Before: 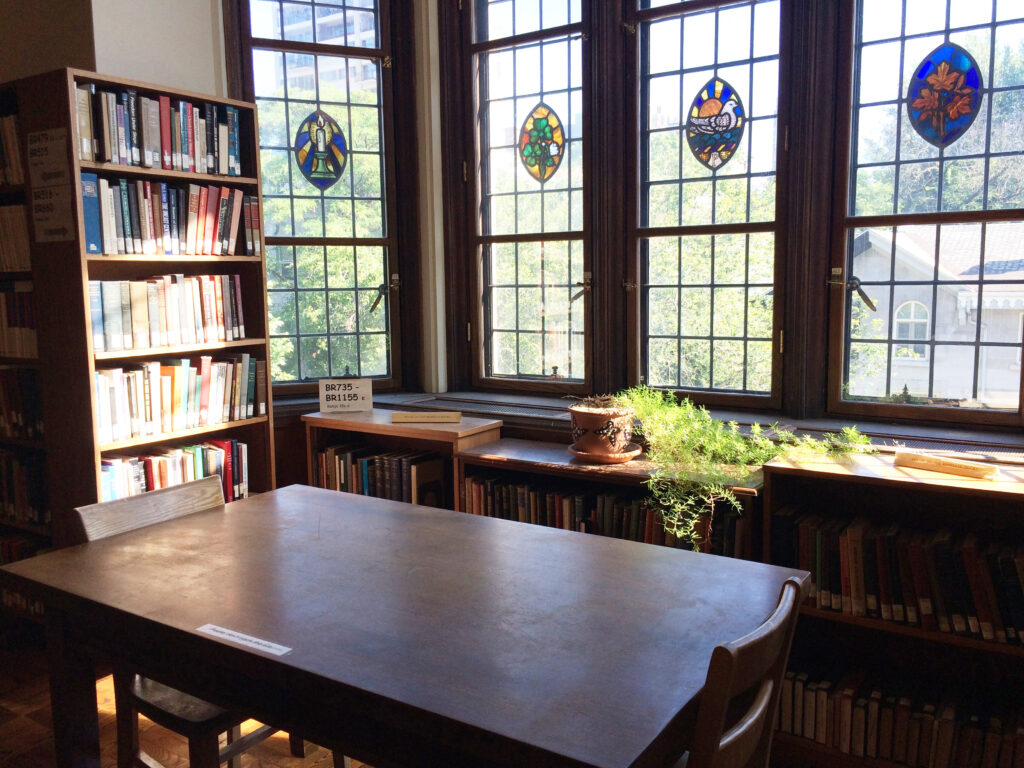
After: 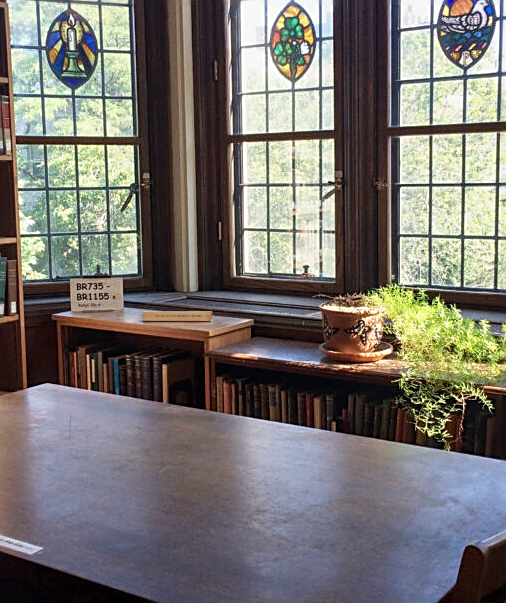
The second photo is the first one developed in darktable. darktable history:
sharpen: on, module defaults
local contrast: on, module defaults
crop and rotate: angle 0.02°, left 24.353%, top 13.219%, right 26.156%, bottom 8.224%
